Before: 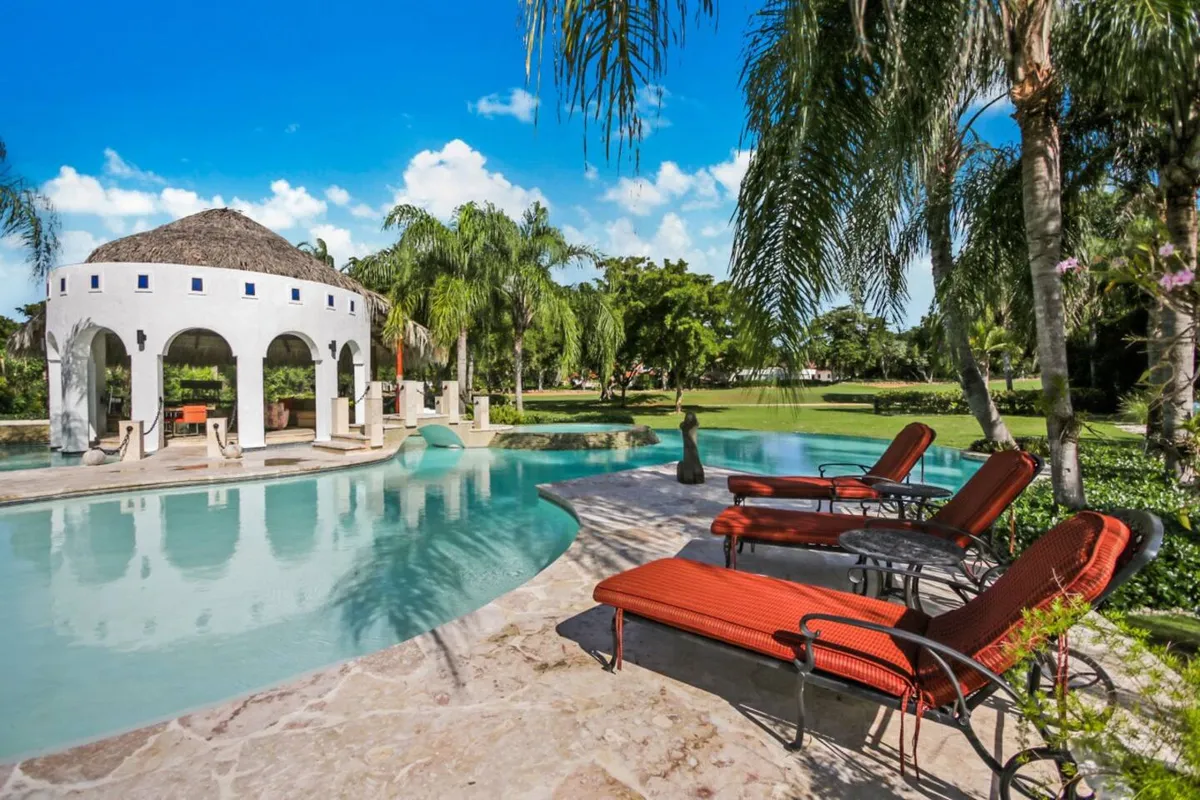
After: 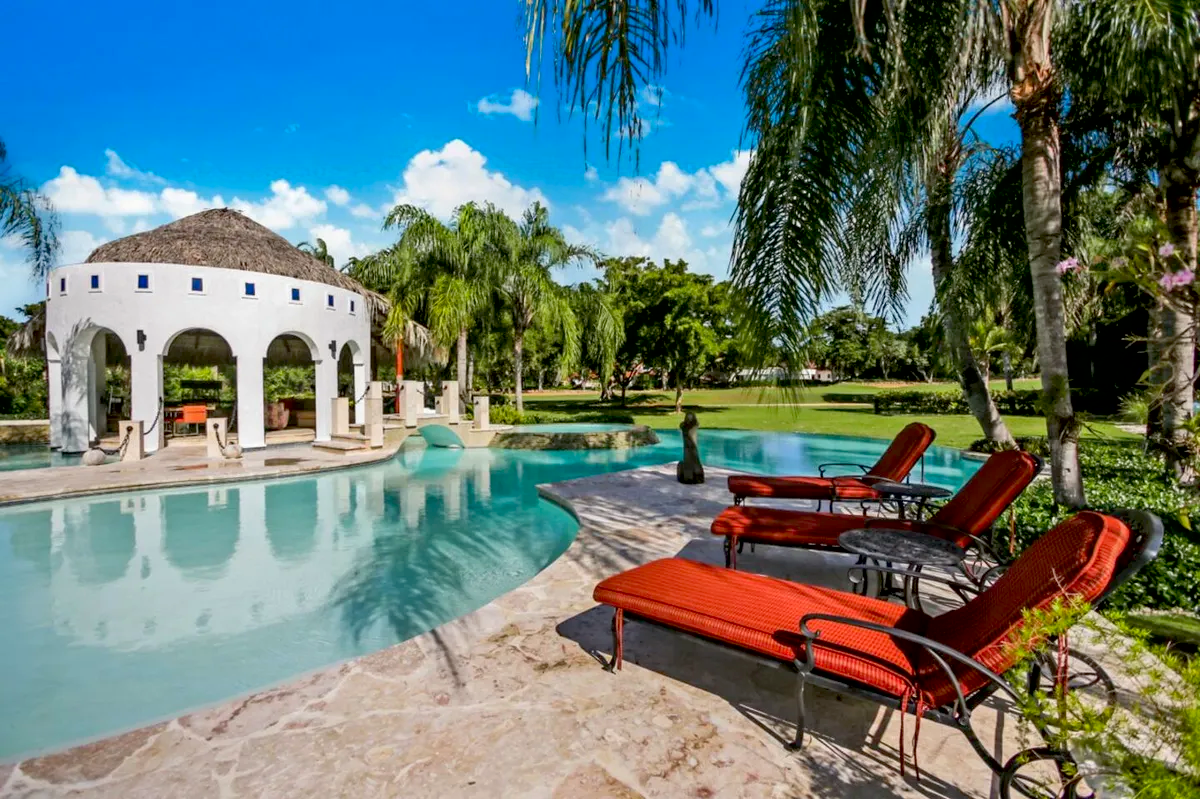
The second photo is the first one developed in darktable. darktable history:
crop: bottom 0.076%
contrast brightness saturation: saturation 0.098
exposure: black level correction 0.013, compensate exposure bias true, compensate highlight preservation false
